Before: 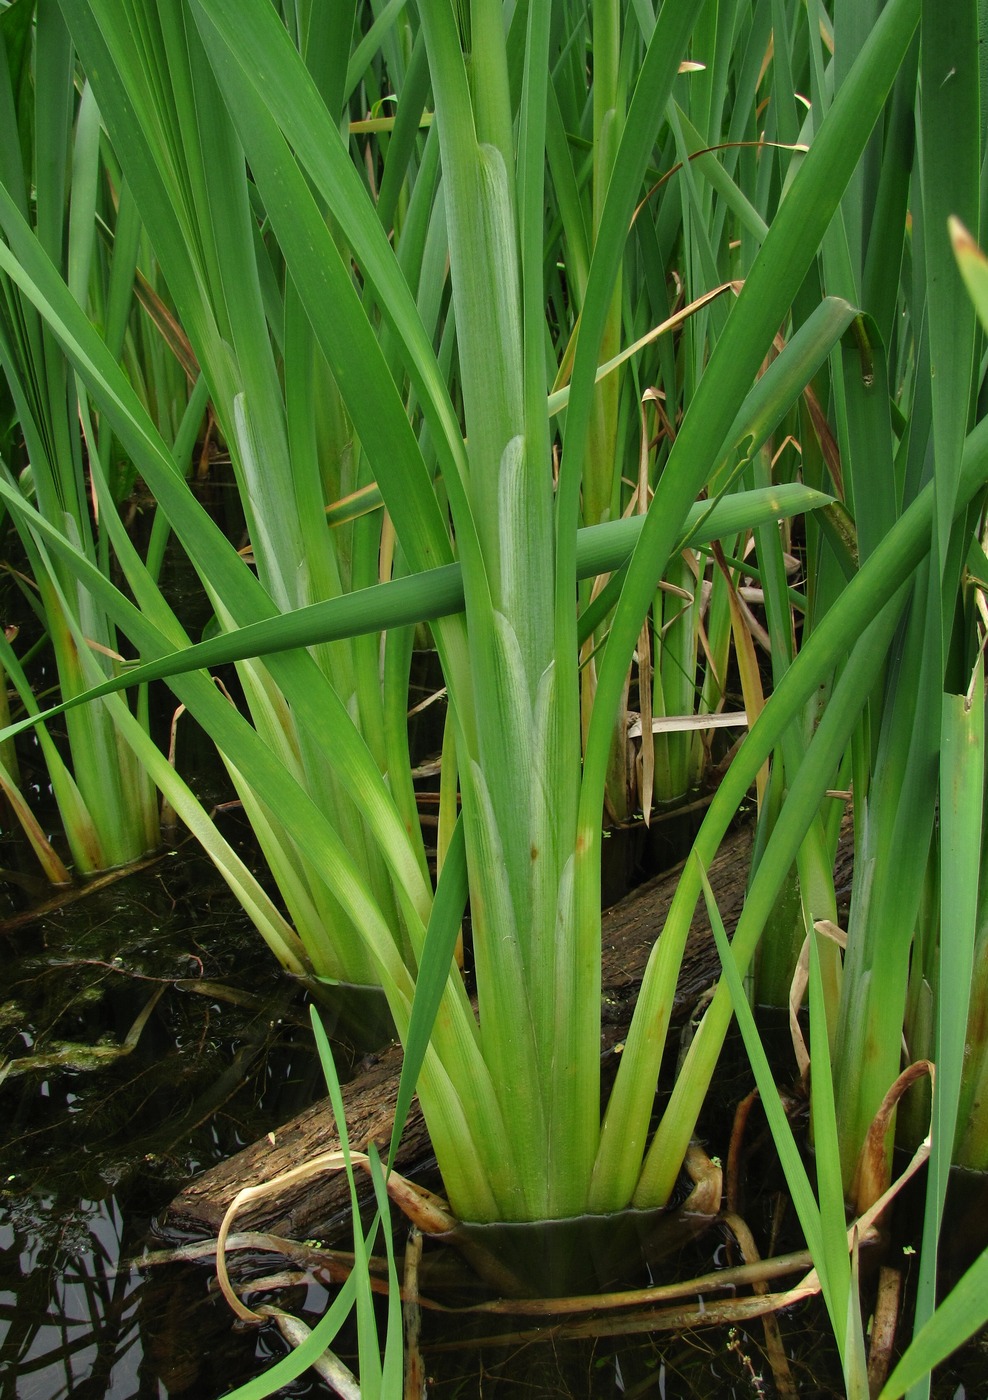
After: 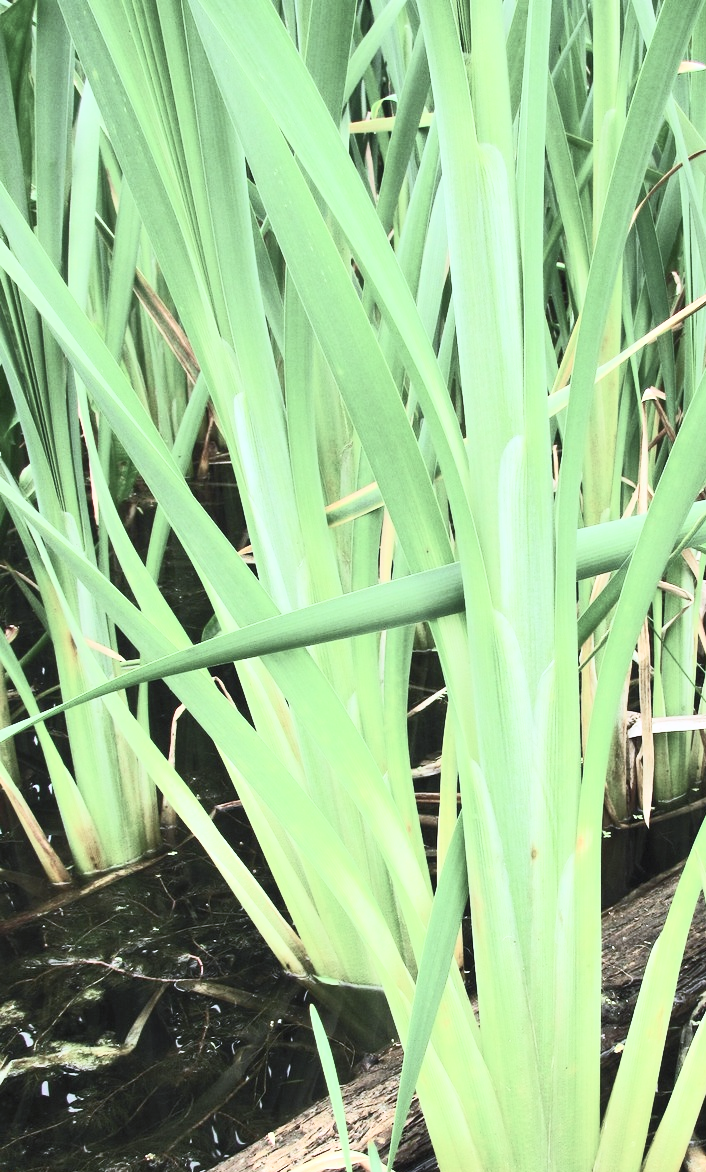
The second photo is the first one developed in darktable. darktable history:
color calibration: gray › normalize channels true, illuminant custom, x 0.373, y 0.389, temperature 4250.94 K, gamut compression 0.001
contrast brightness saturation: contrast 0.563, brightness 0.569, saturation -0.344
crop: right 28.532%, bottom 16.265%
tone equalizer: -8 EV 0.998 EV, -7 EV 1.01 EV, -6 EV 0.993 EV, -5 EV 1 EV, -4 EV 1.02 EV, -3 EV 0.743 EV, -2 EV 0.481 EV, -1 EV 0.226 EV, edges refinement/feathering 500, mask exposure compensation -1.57 EV, preserve details no
